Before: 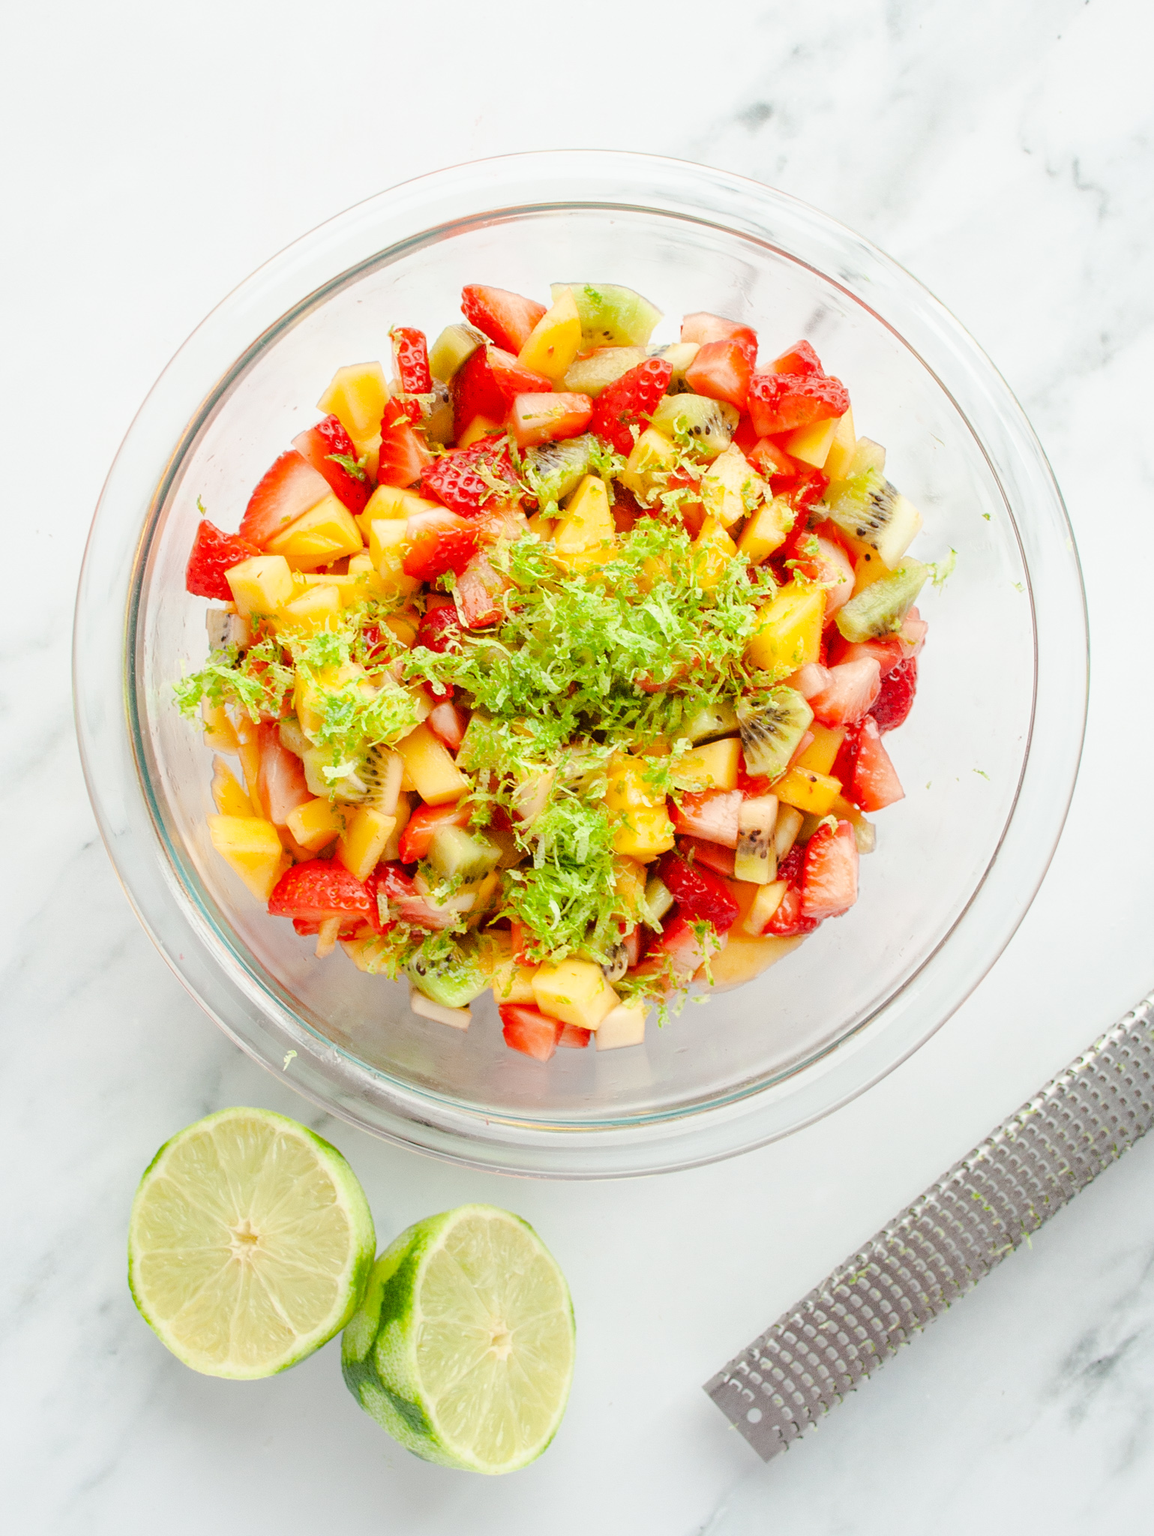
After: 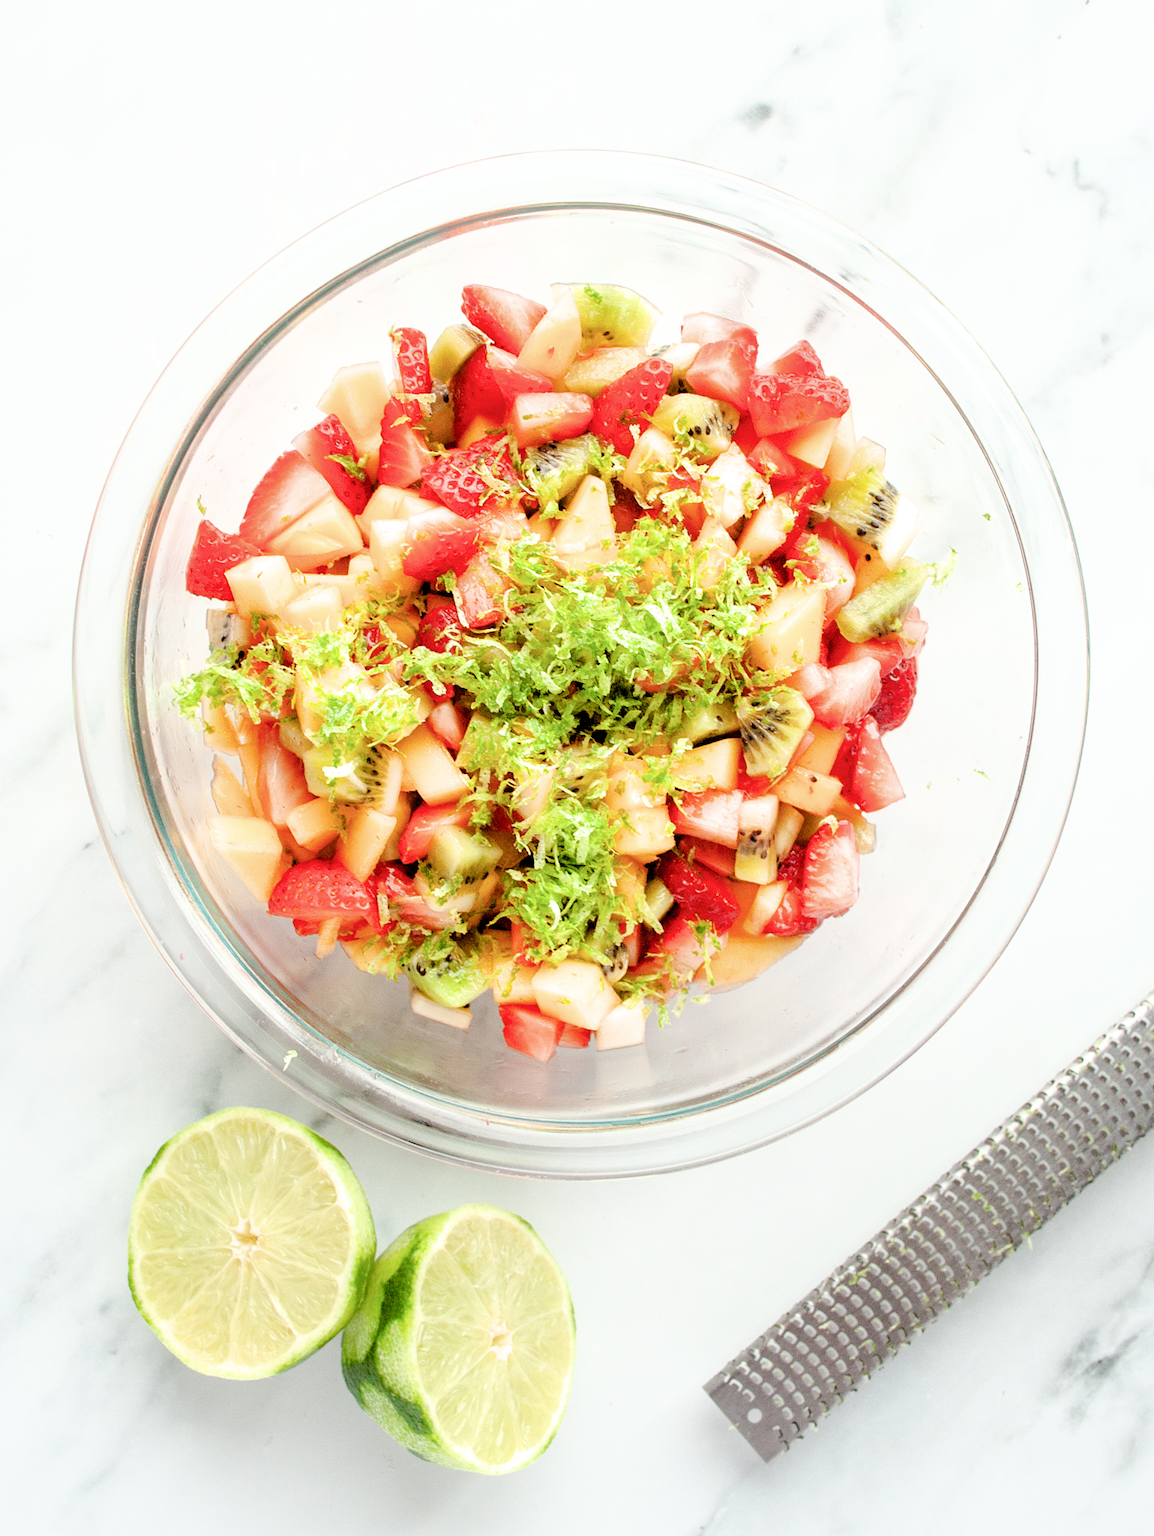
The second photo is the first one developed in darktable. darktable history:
shadows and highlights: shadows 25.65, highlights -25.76
filmic rgb: black relative exposure -3.65 EV, white relative exposure 2.44 EV, hardness 3.29, color science v6 (2022)
